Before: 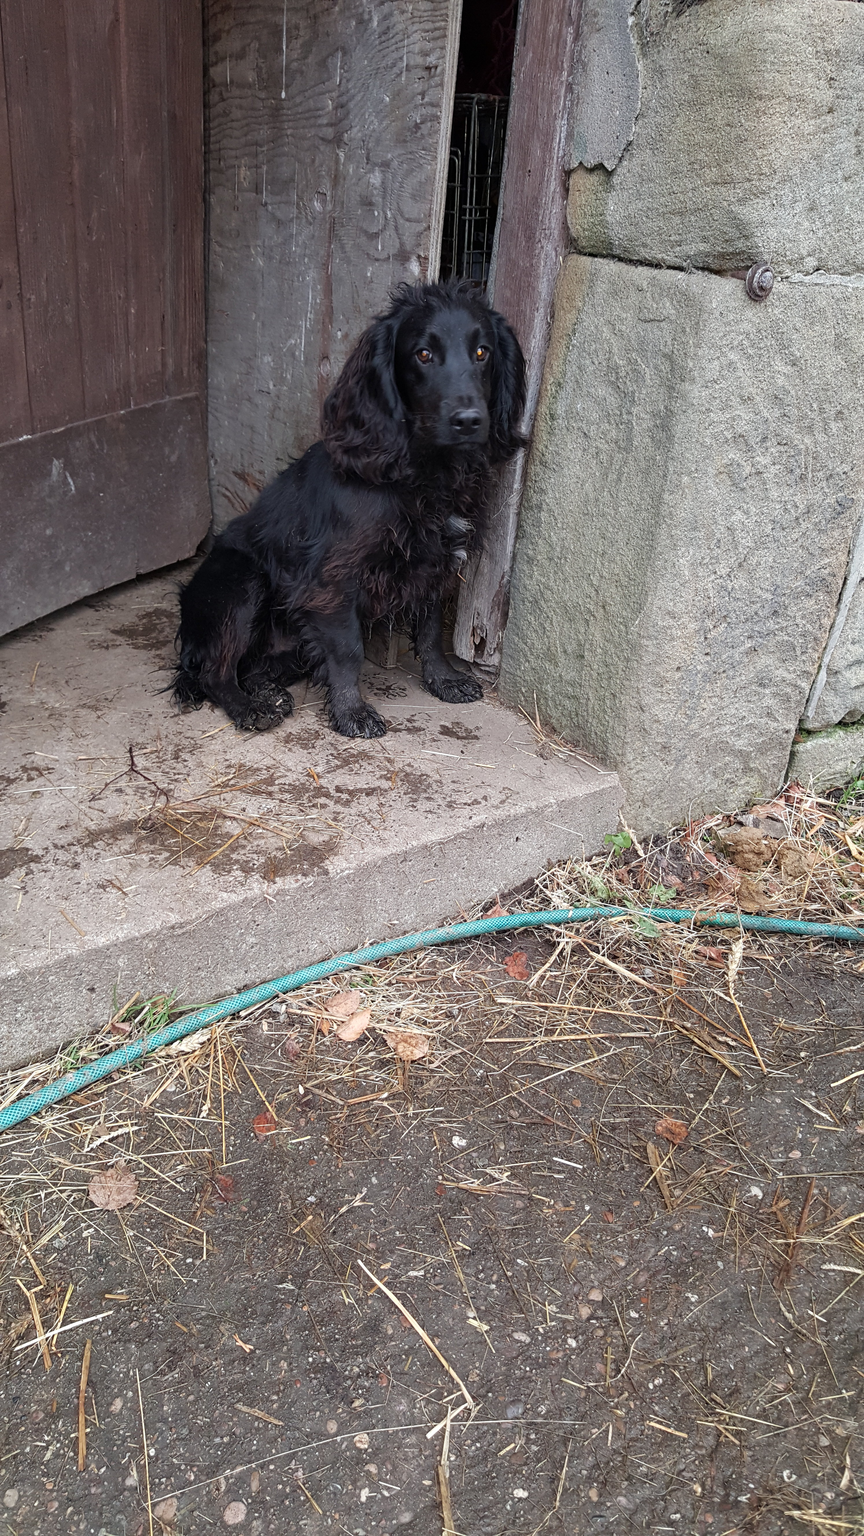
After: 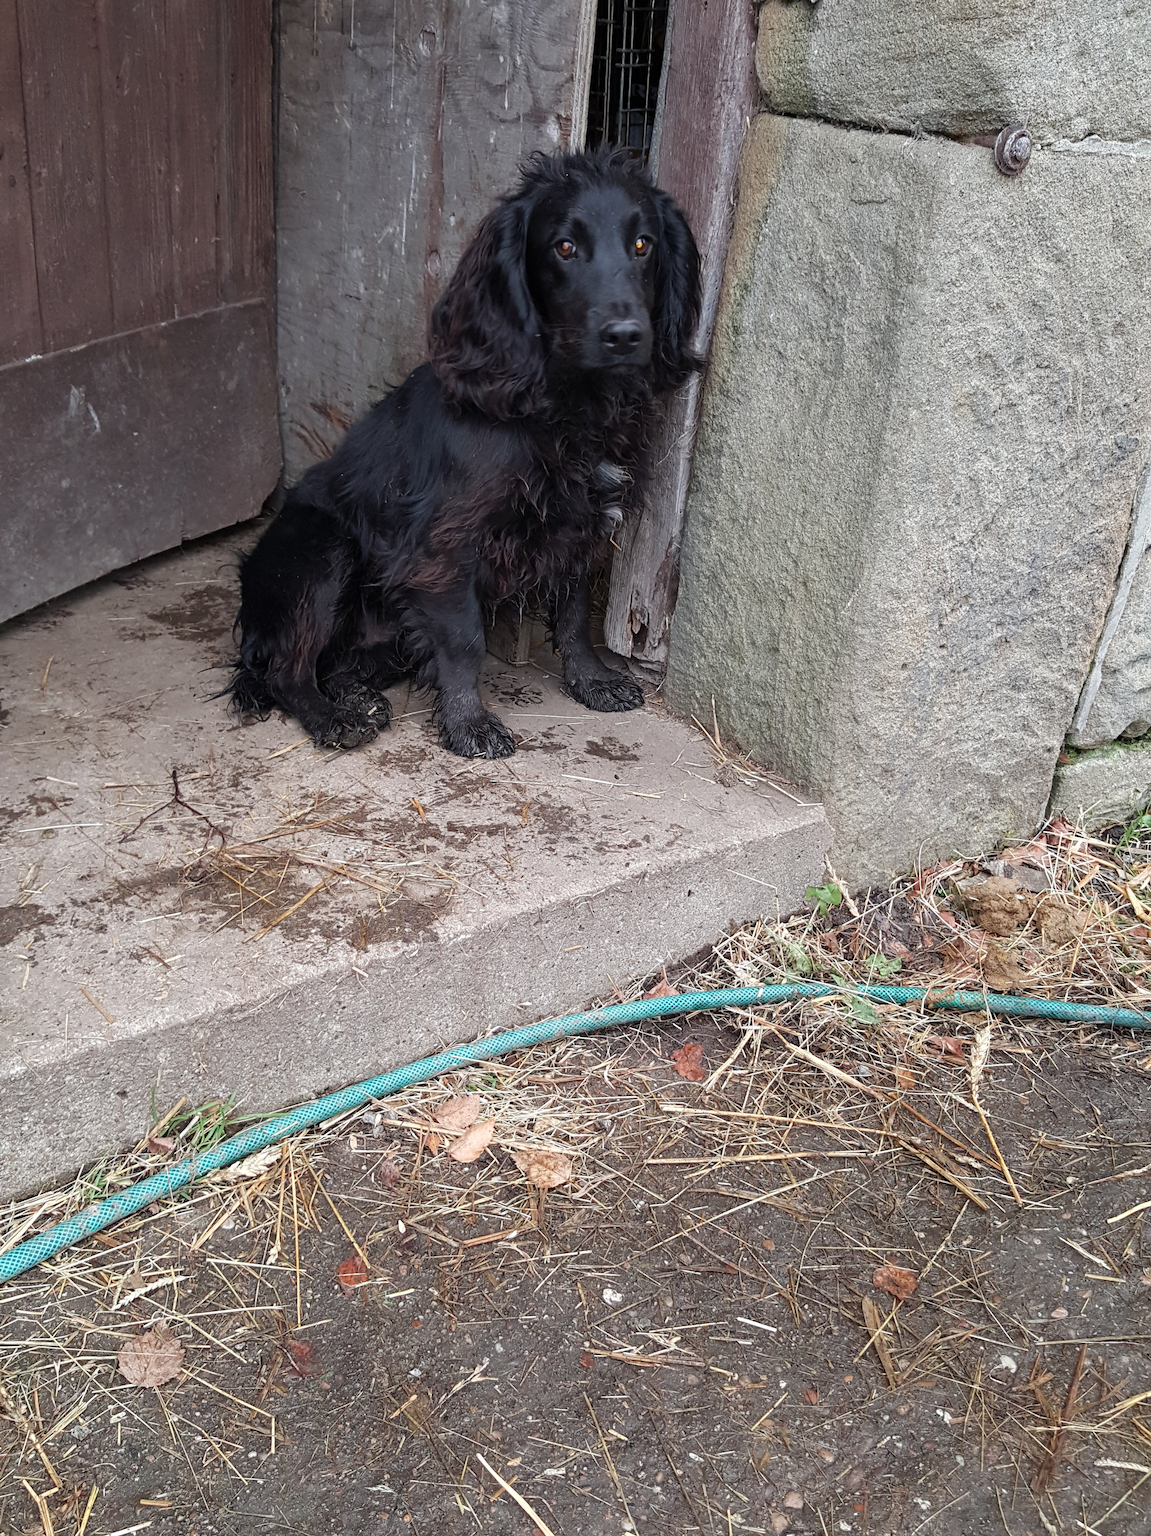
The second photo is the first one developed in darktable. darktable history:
crop: top 11.023%, bottom 13.921%
